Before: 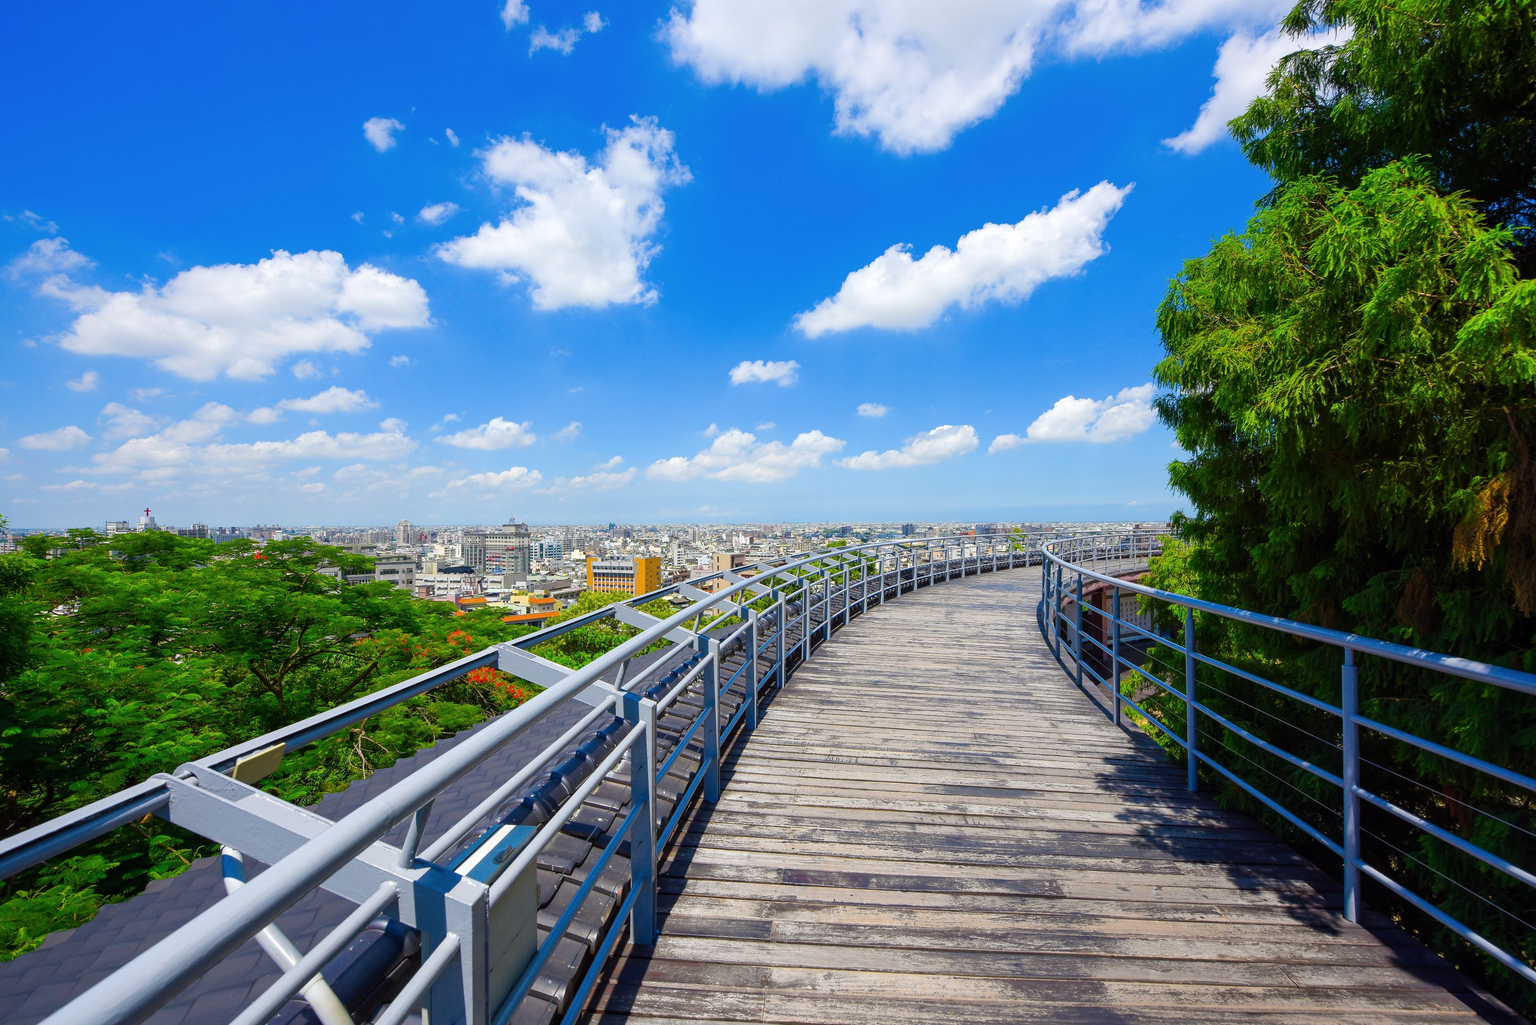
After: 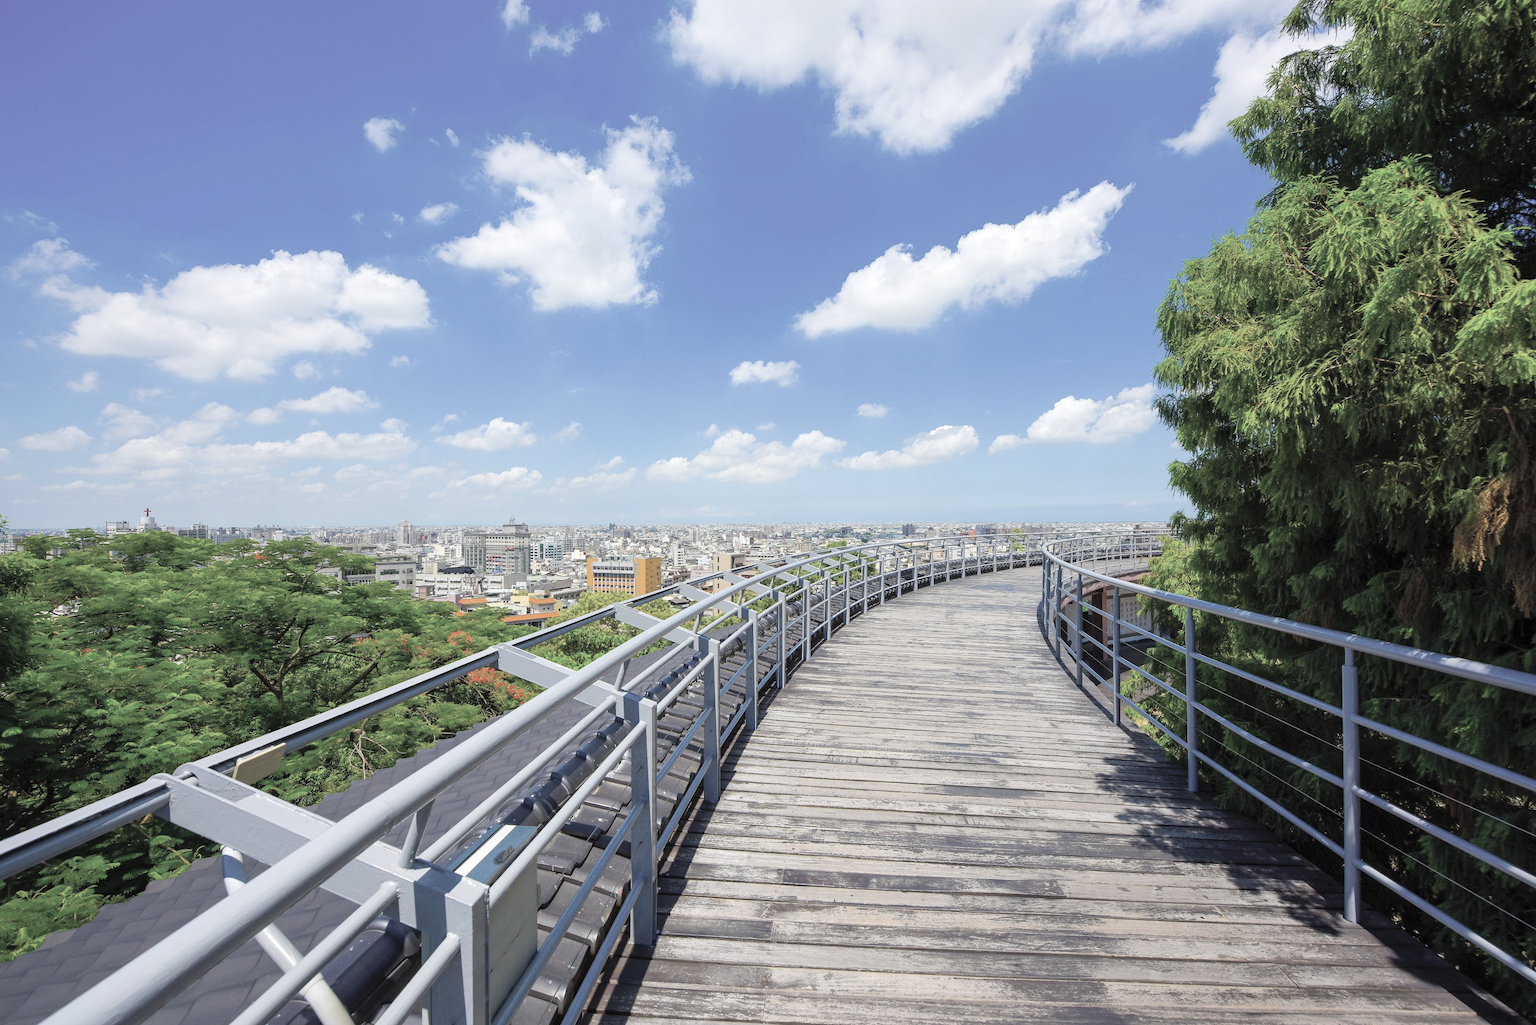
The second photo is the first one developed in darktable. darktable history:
contrast brightness saturation: brightness 0.186, saturation -0.505
